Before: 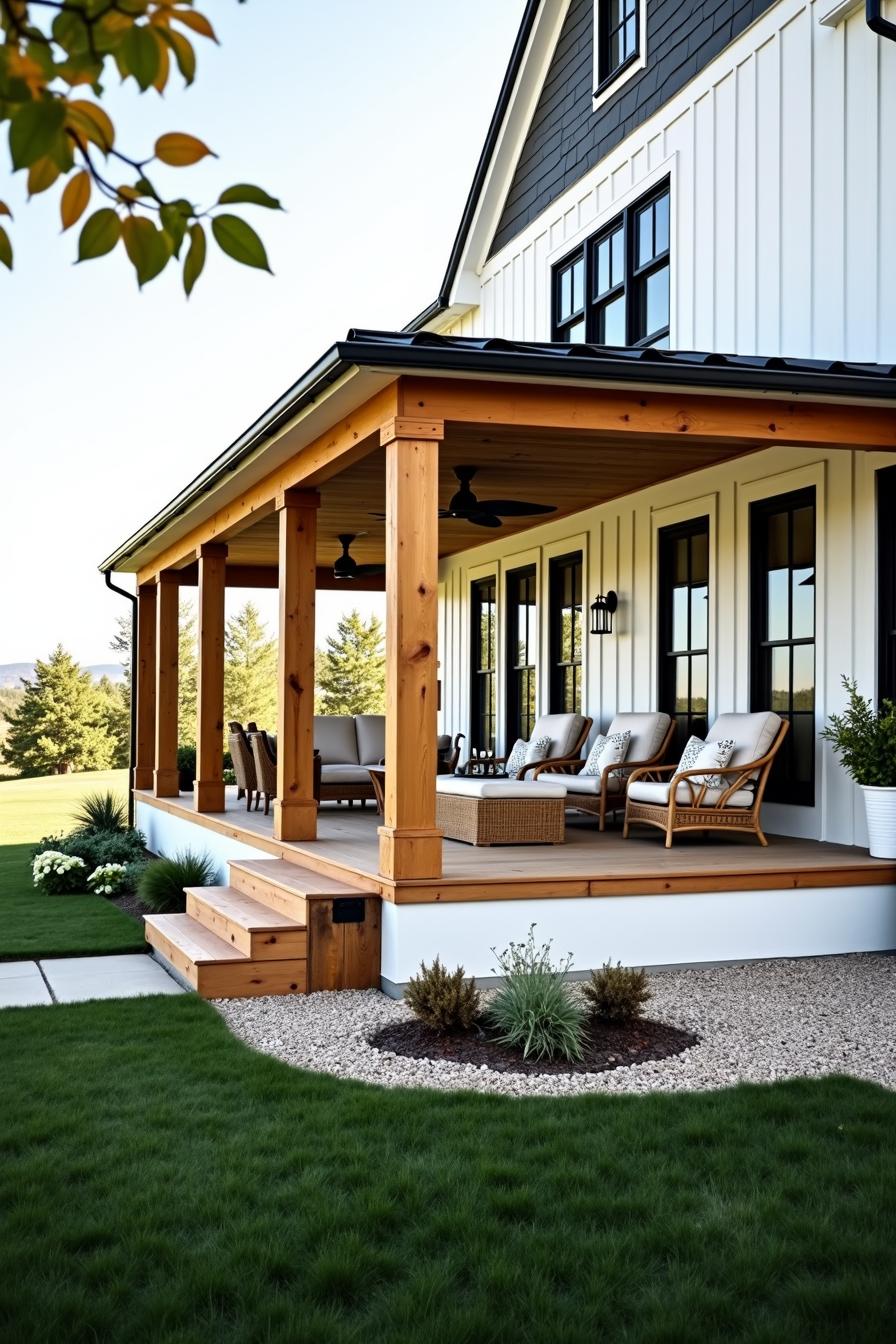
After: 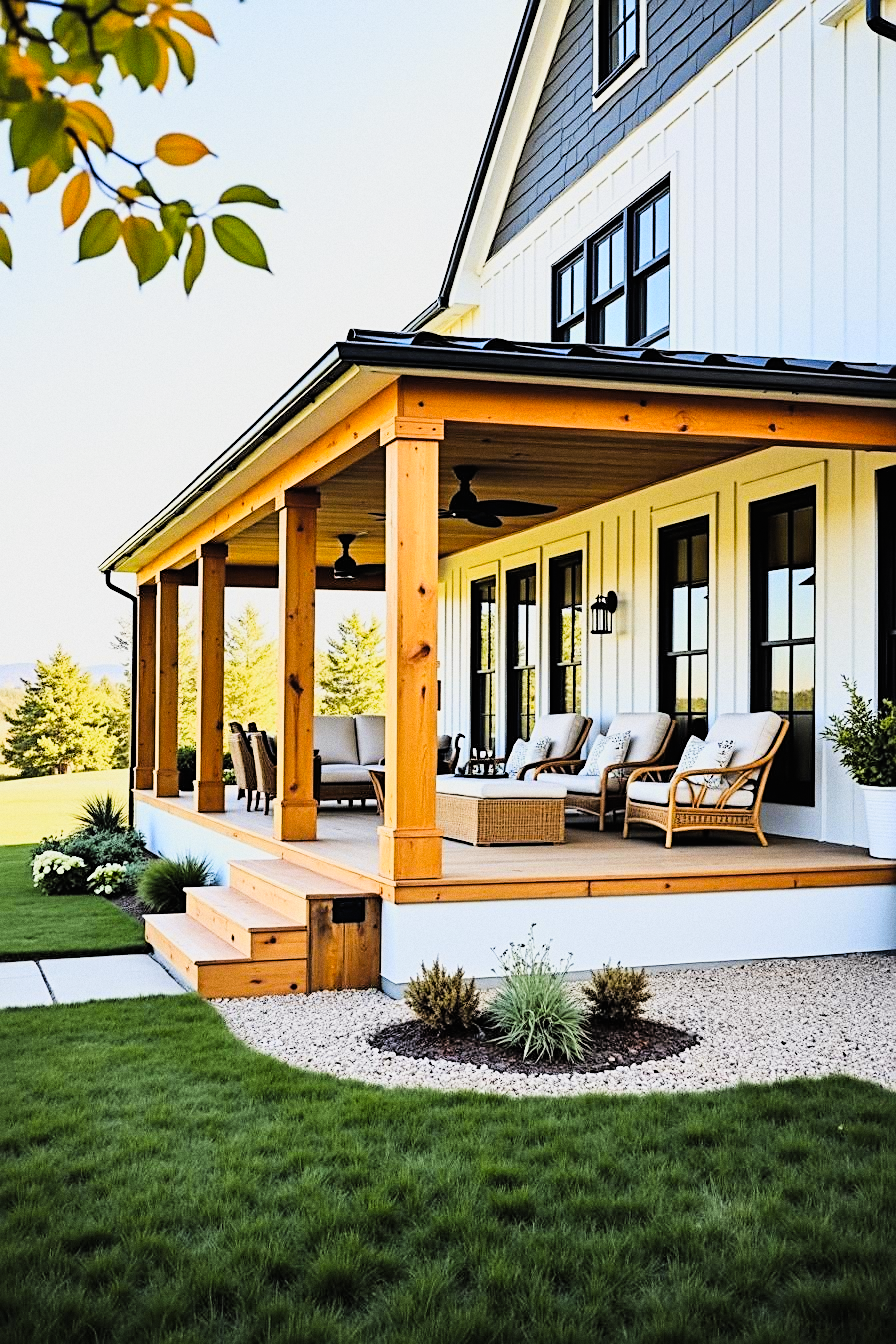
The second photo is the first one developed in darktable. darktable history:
sharpen: on, module defaults
color contrast: green-magenta contrast 0.8, blue-yellow contrast 1.1, unbound 0
contrast brightness saturation: contrast 0.07, brightness 0.08, saturation 0.18
color correction: saturation 1.11
grain: on, module defaults
exposure: black level correction -0.005, exposure 0.622 EV, compensate highlight preservation false
filmic rgb: black relative exposure -6.98 EV, white relative exposure 5.63 EV, hardness 2.86
tone curve: curves: ch0 [(0, 0) (0.004, 0.001) (0.133, 0.112) (0.325, 0.362) (0.832, 0.893) (1, 1)], color space Lab, linked channels, preserve colors none
